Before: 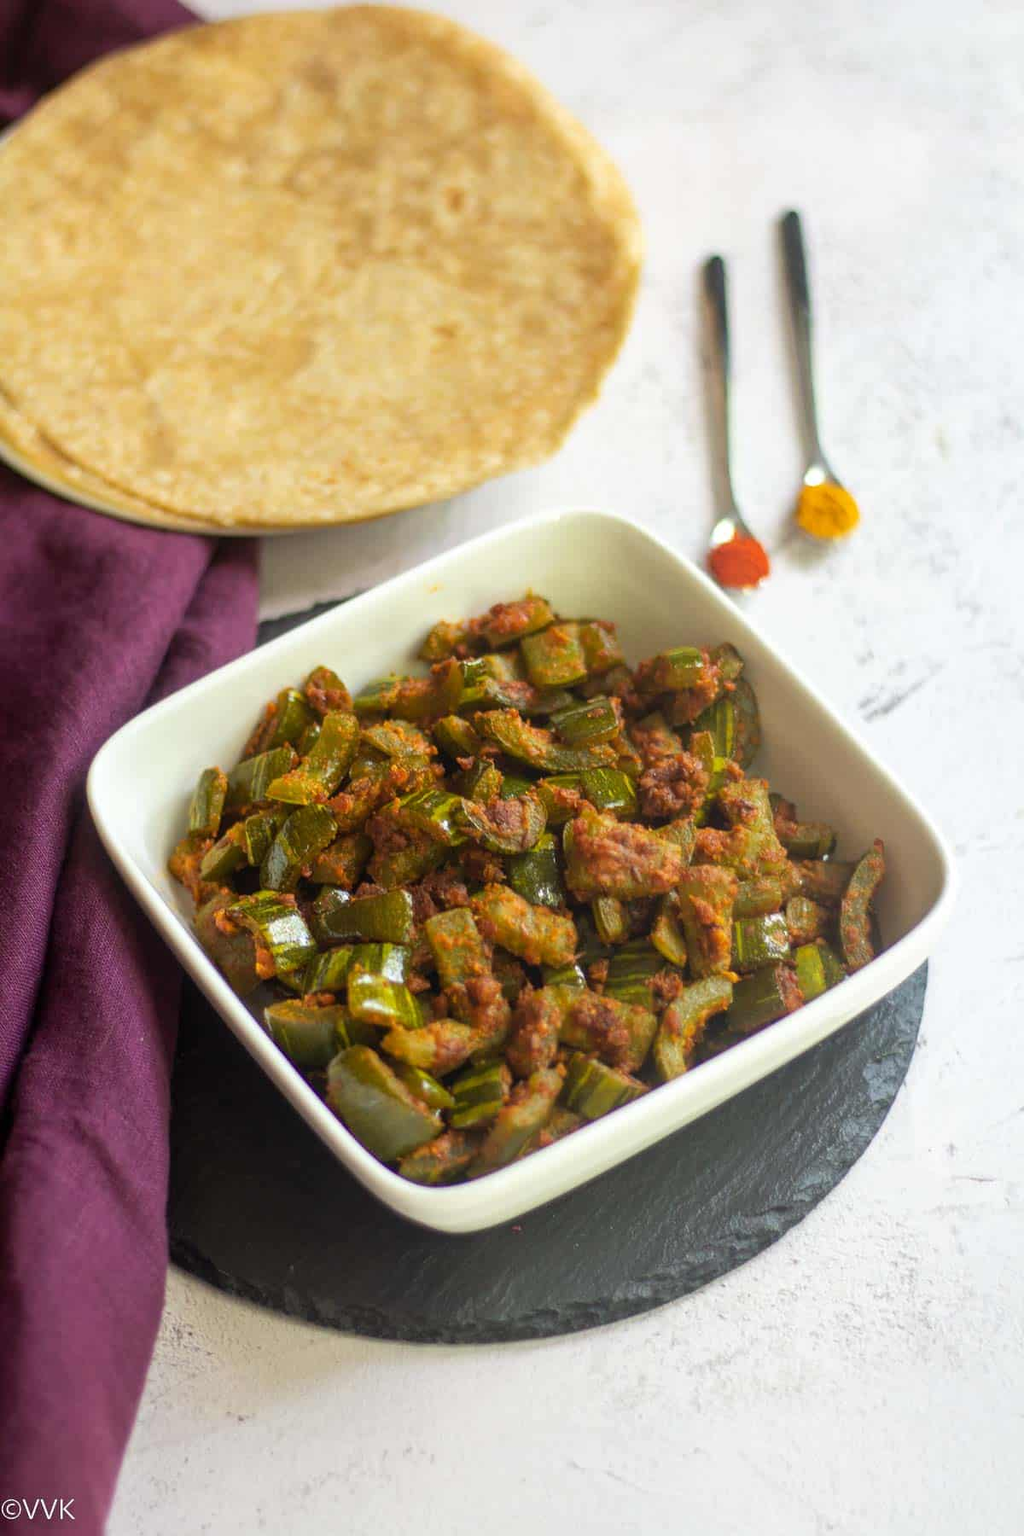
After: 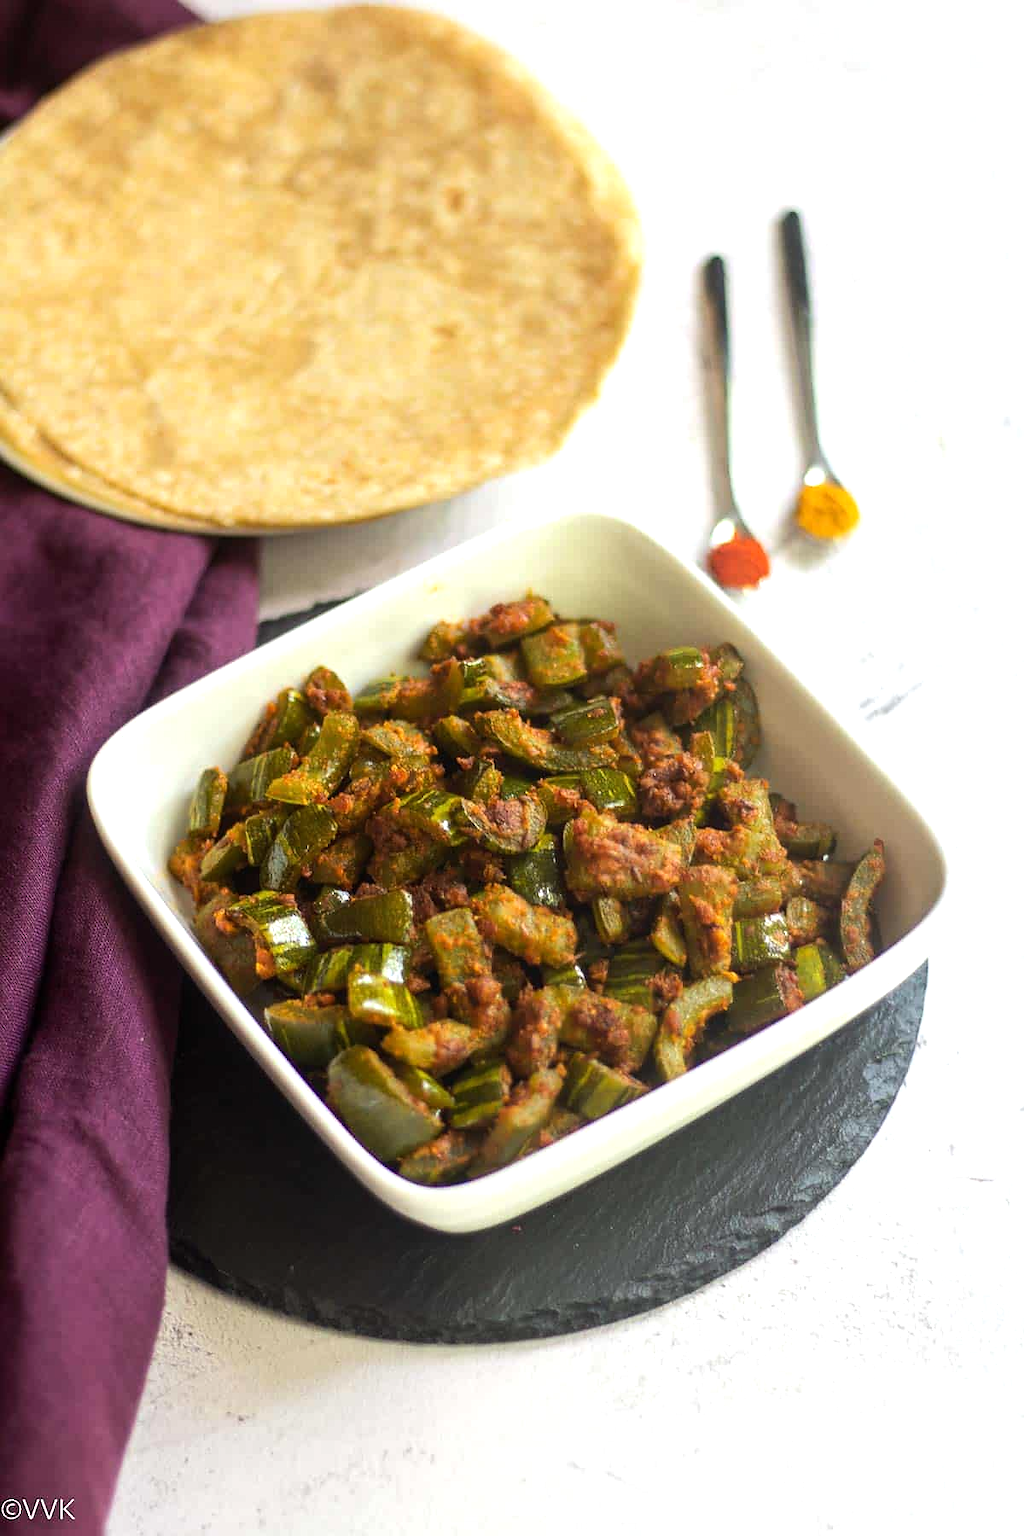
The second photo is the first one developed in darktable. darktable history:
tone equalizer: -8 EV -0.417 EV, -7 EV -0.389 EV, -6 EV -0.333 EV, -5 EV -0.222 EV, -3 EV 0.222 EV, -2 EV 0.333 EV, -1 EV 0.389 EV, +0 EV 0.417 EV, edges refinement/feathering 500, mask exposure compensation -1.57 EV, preserve details no
sharpen: radius 1, threshold 1
